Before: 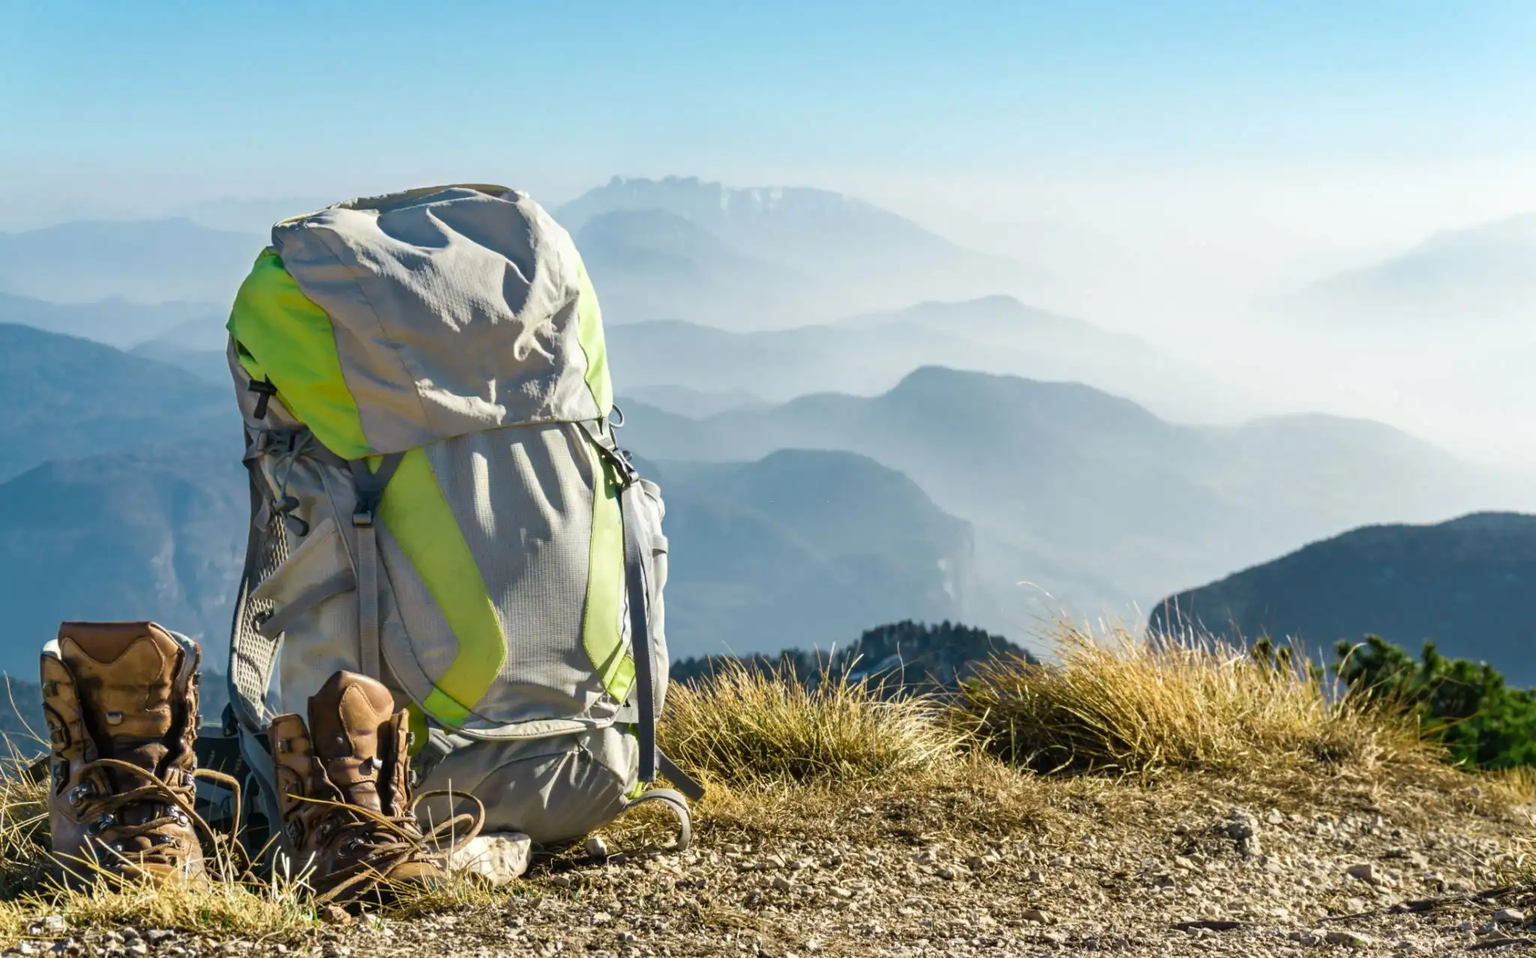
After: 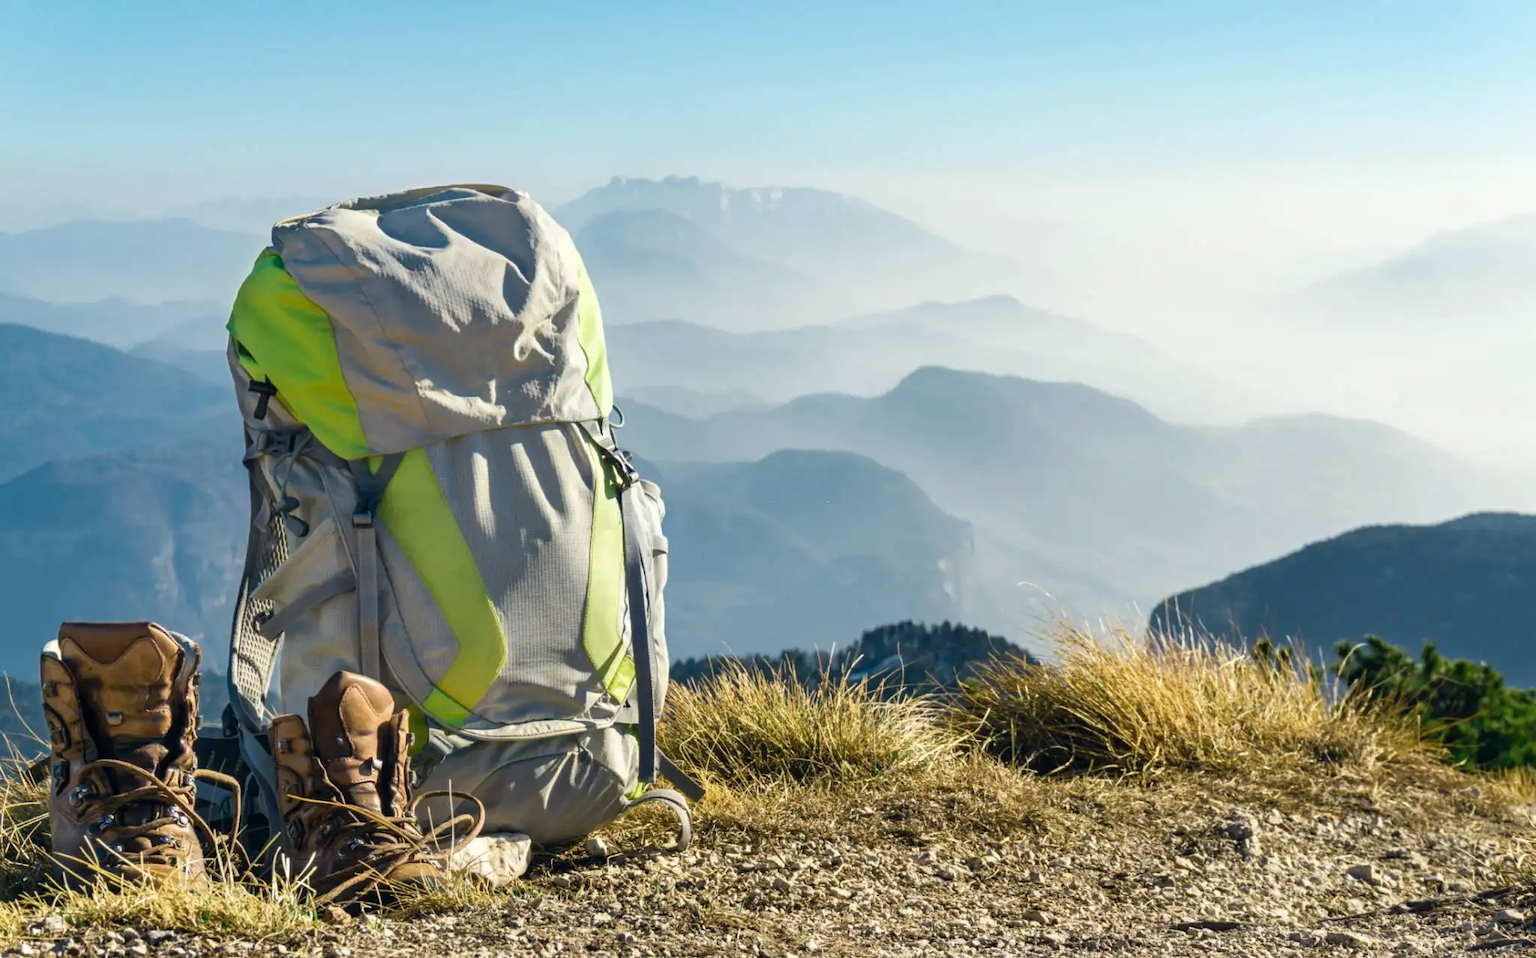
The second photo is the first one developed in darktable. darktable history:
color correction: highlights a* 0.237, highlights b* 2.7, shadows a* -0.825, shadows b* -4.02
